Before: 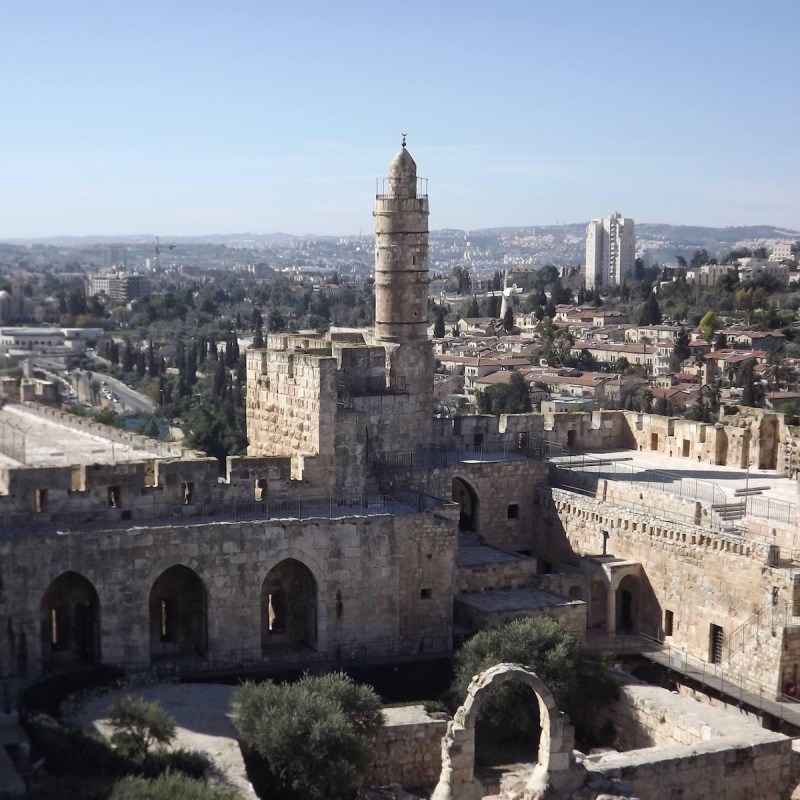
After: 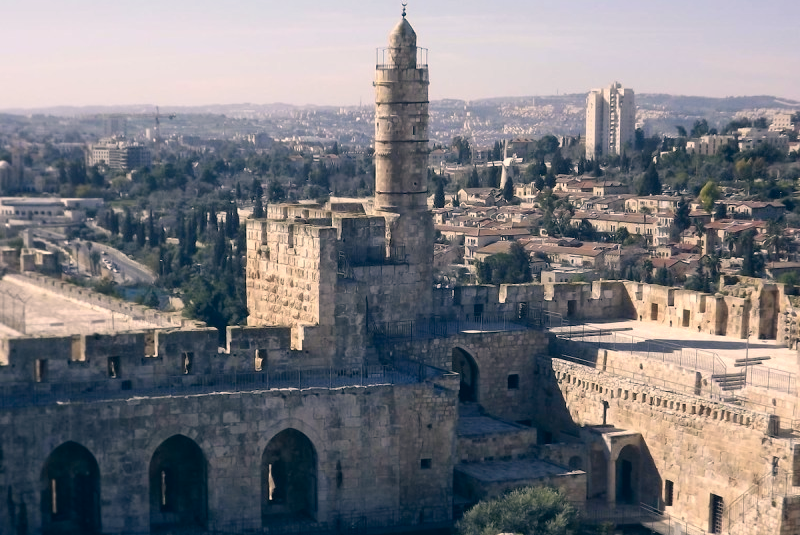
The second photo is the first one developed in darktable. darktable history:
crop: top 16.348%, bottom 16.705%
color correction: highlights a* 10.32, highlights b* 14.06, shadows a* -9.7, shadows b* -15.1
